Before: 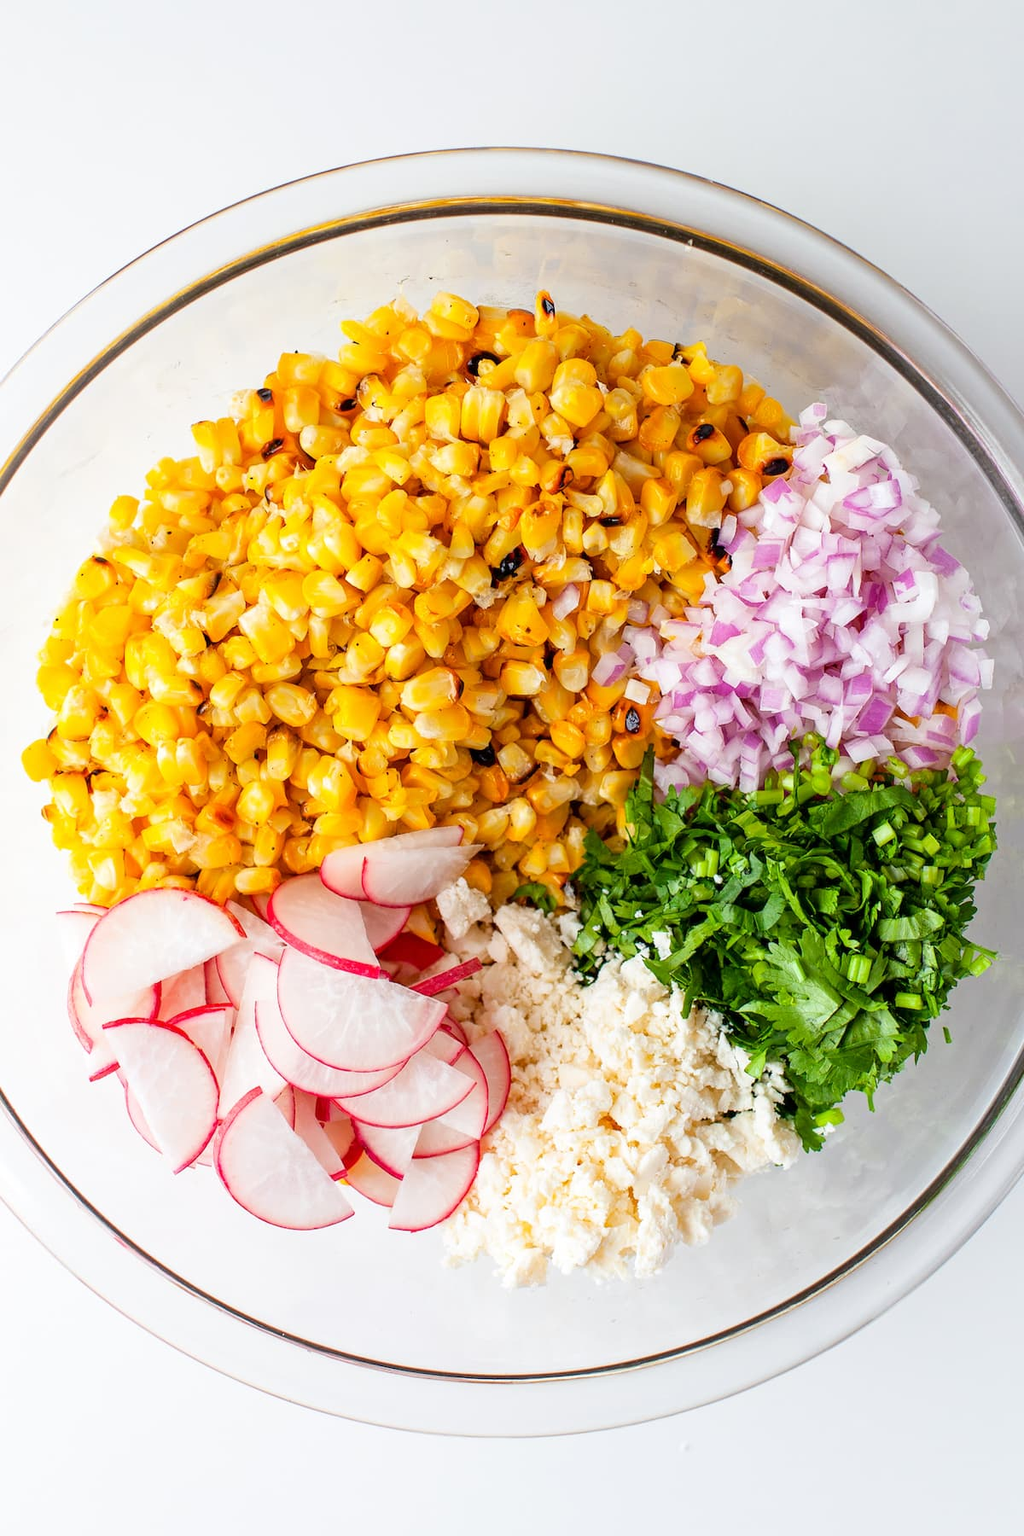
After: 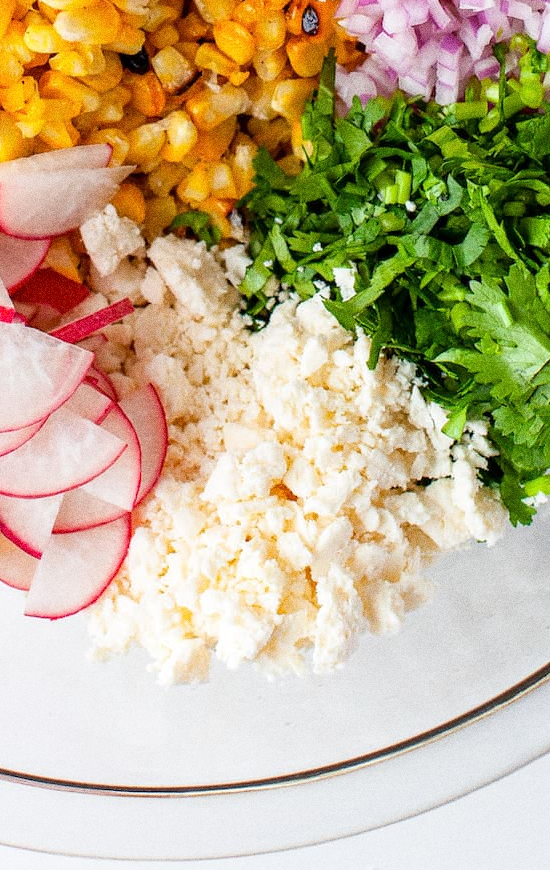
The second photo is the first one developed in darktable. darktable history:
grain: coarseness 0.09 ISO, strength 40%
crop: left 35.976%, top 45.819%, right 18.162%, bottom 5.807%
